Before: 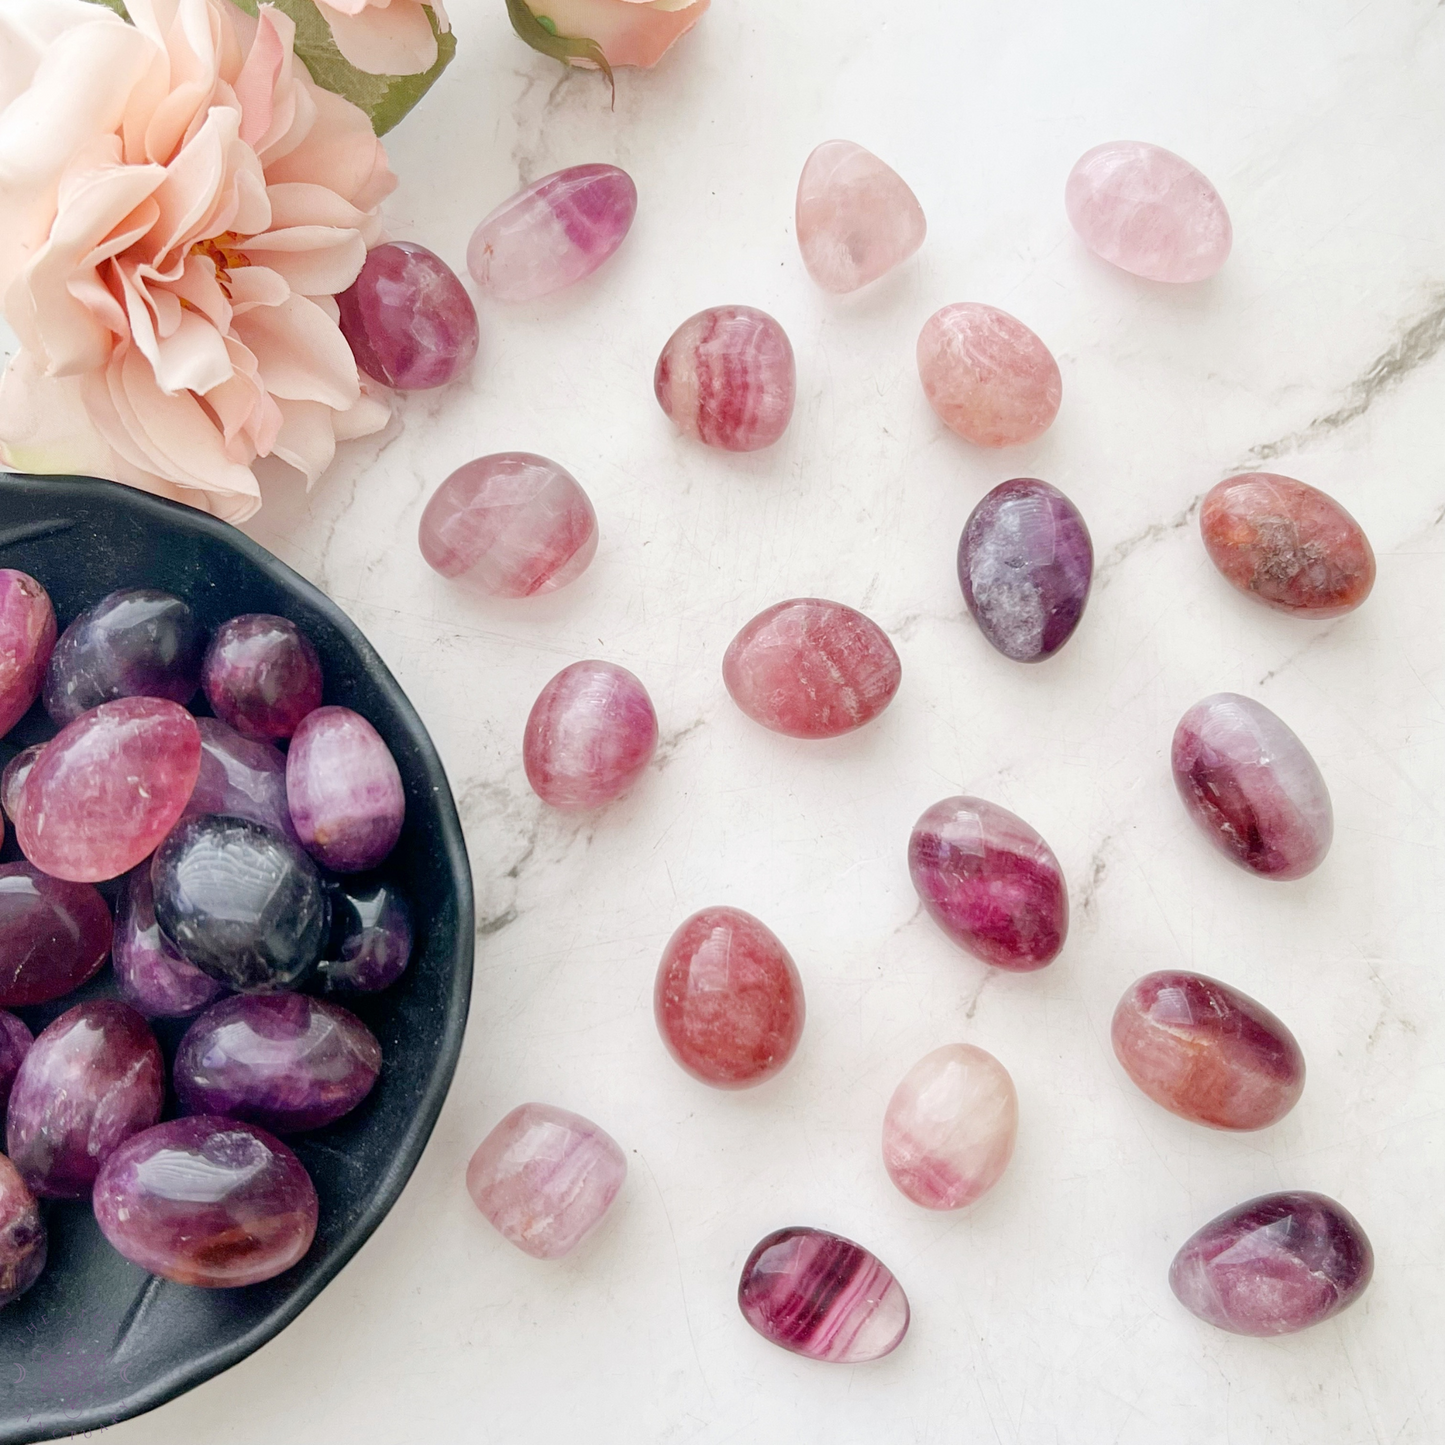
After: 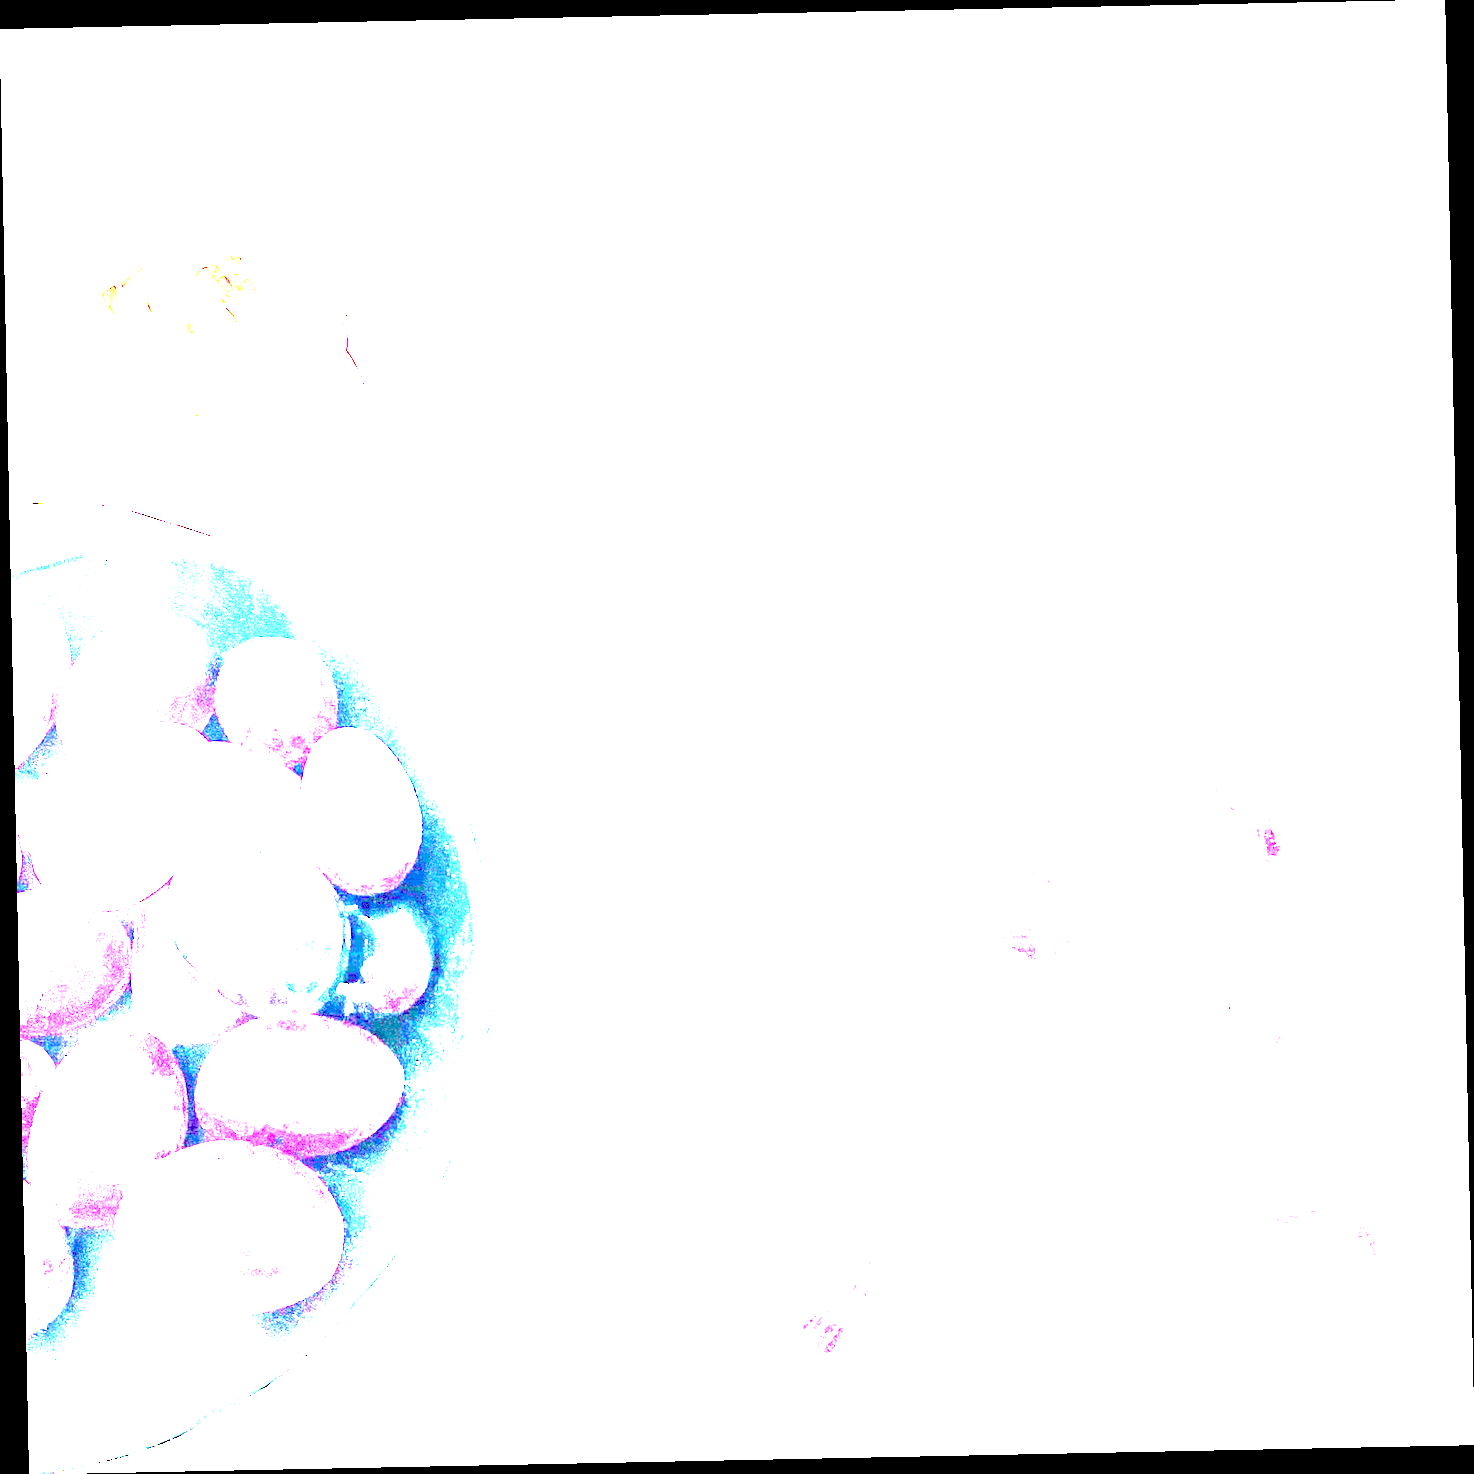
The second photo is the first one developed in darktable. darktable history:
local contrast: highlights 100%, shadows 100%, detail 120%, midtone range 0.2
exposure: exposure 8 EV, compensate highlight preservation false
rotate and perspective: rotation -1.17°, automatic cropping off
